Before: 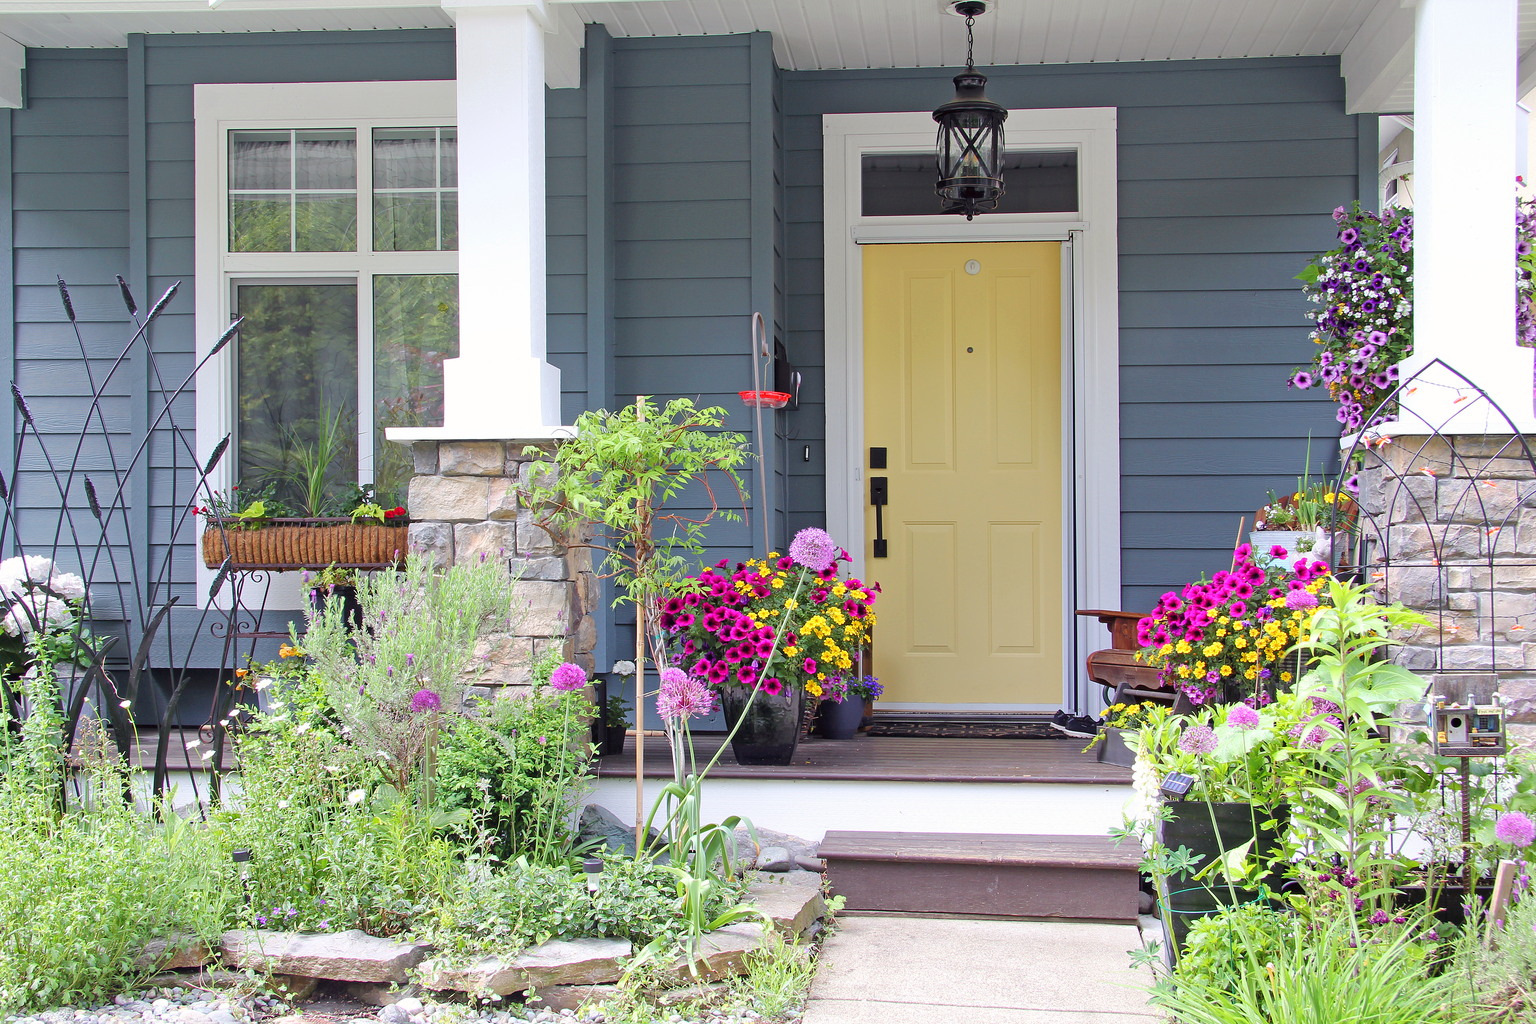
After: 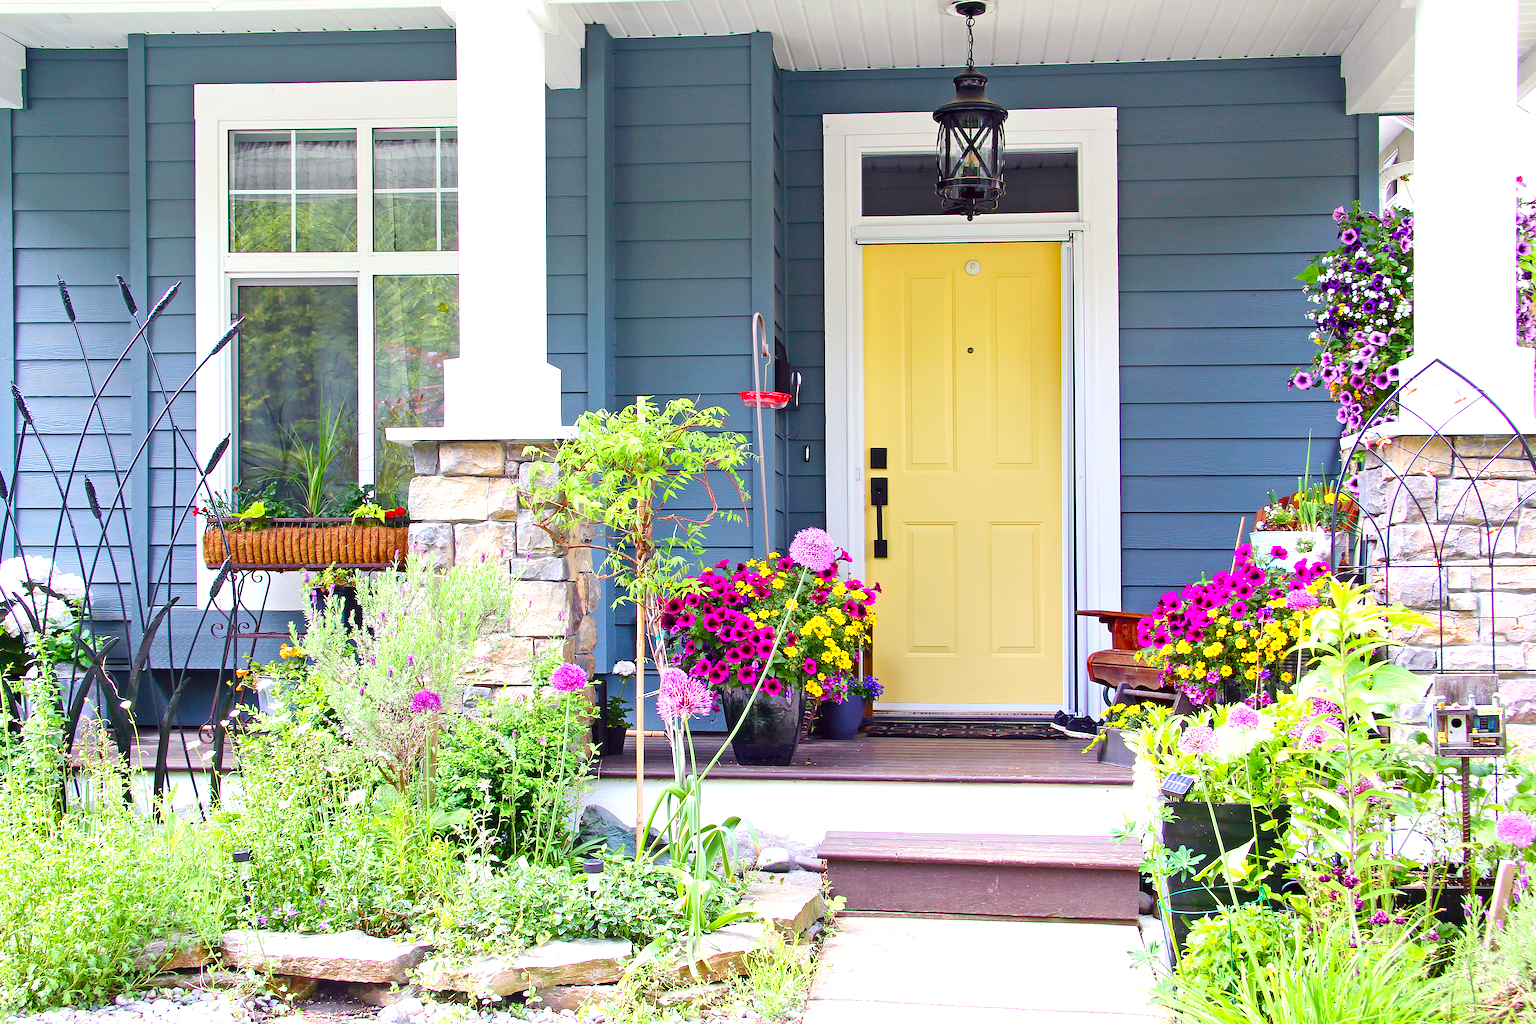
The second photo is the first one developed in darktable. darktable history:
contrast brightness saturation: contrast 0.15, brightness -0.01, saturation 0.1
color balance rgb: linear chroma grading › shadows -2.2%, linear chroma grading › highlights -15%, linear chroma grading › global chroma -10%, linear chroma grading › mid-tones -10%, perceptual saturation grading › global saturation 45%, perceptual saturation grading › highlights -50%, perceptual saturation grading › shadows 30%, perceptual brilliance grading › global brilliance 18%, global vibrance 45%
